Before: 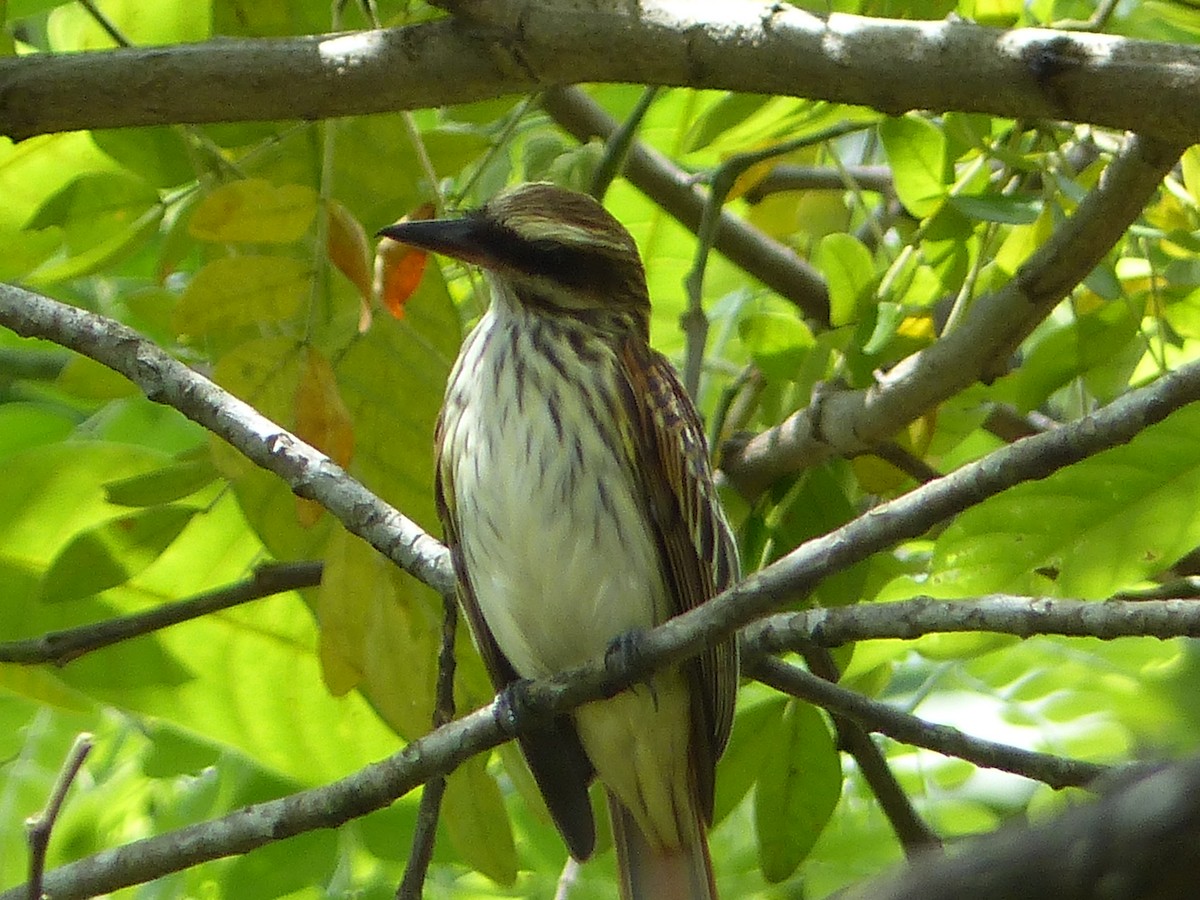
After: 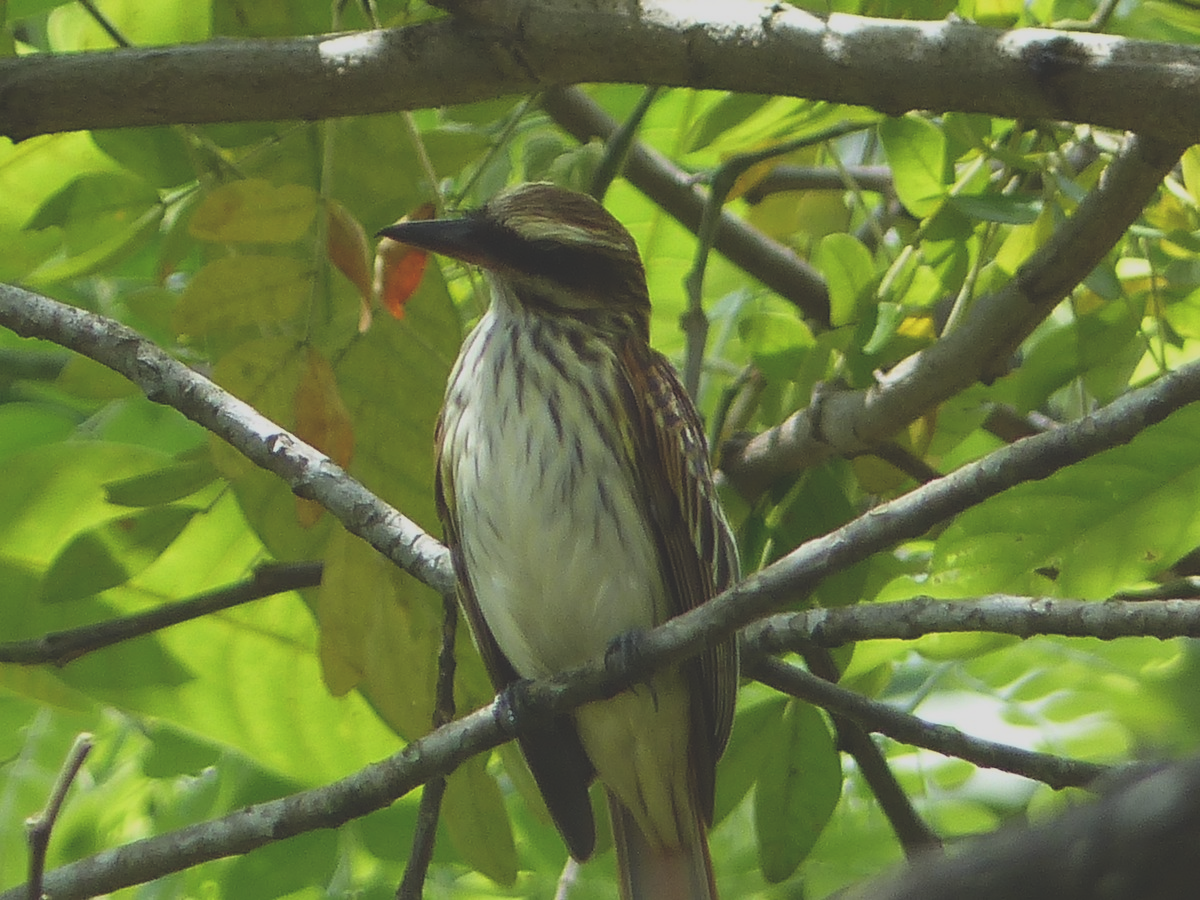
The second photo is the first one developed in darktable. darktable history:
exposure: black level correction -0.035, exposure -0.495 EV, compensate highlight preservation false
